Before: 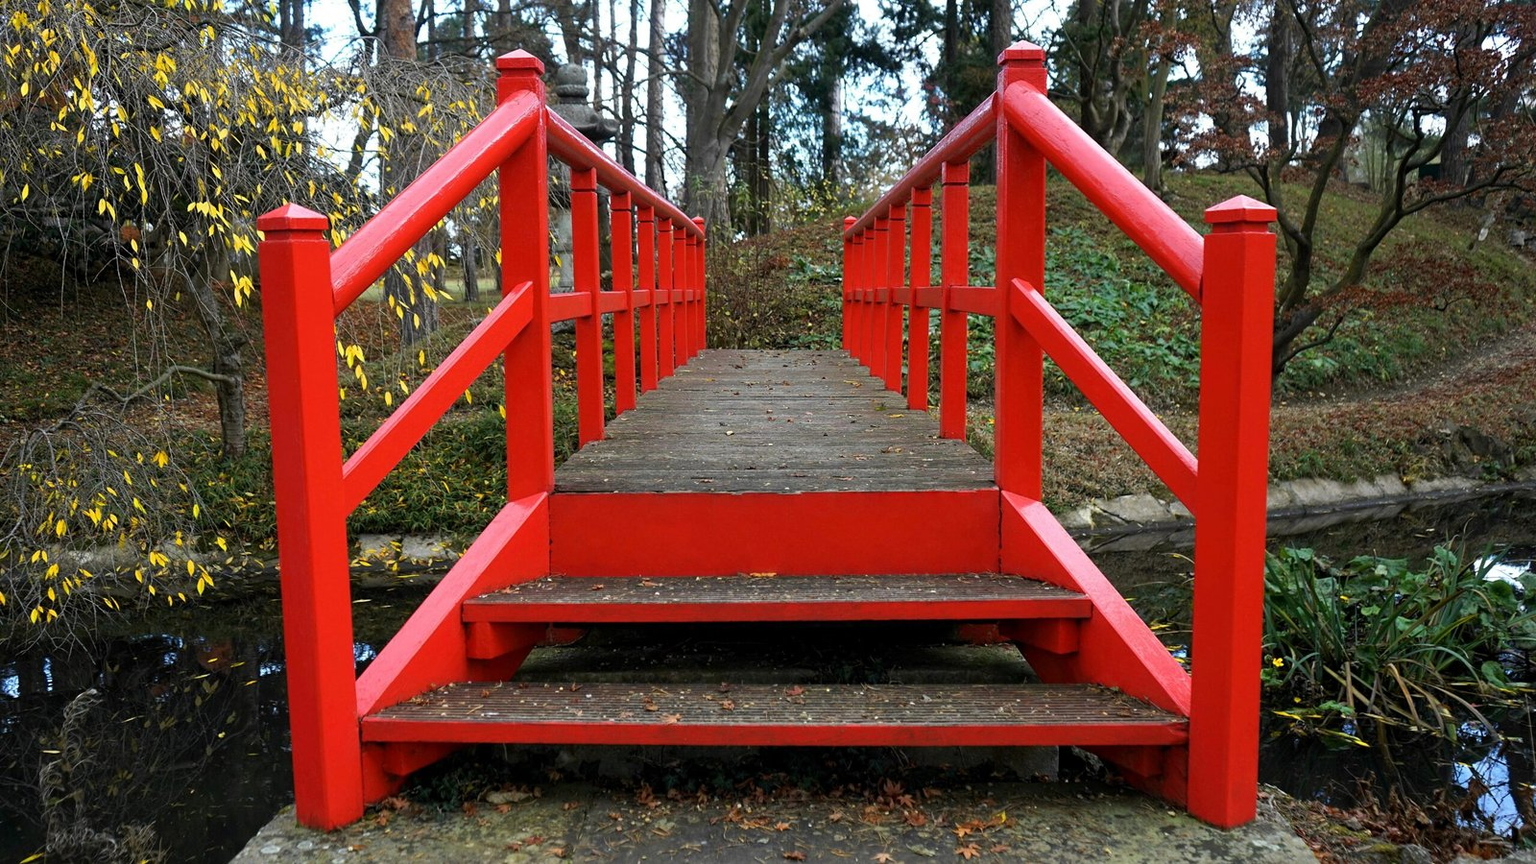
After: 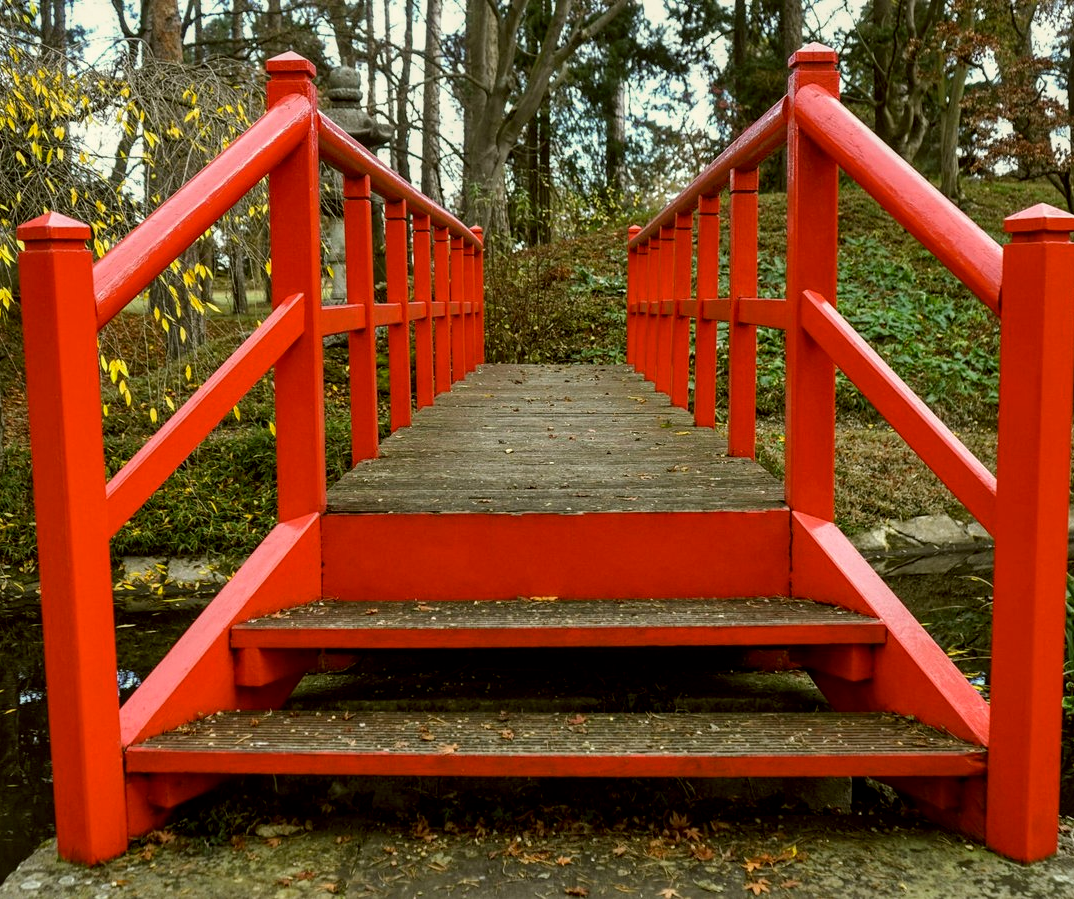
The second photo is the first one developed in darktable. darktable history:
crop and rotate: left 15.699%, right 17.161%
local contrast: detail 130%
color correction: highlights a* -1.32, highlights b* 10.24, shadows a* 0.386, shadows b* 18.94
shadows and highlights: radius 125.11, shadows 30.49, highlights -30.91, low approximation 0.01, soften with gaussian
exposure: exposure -0.158 EV, compensate highlight preservation false
